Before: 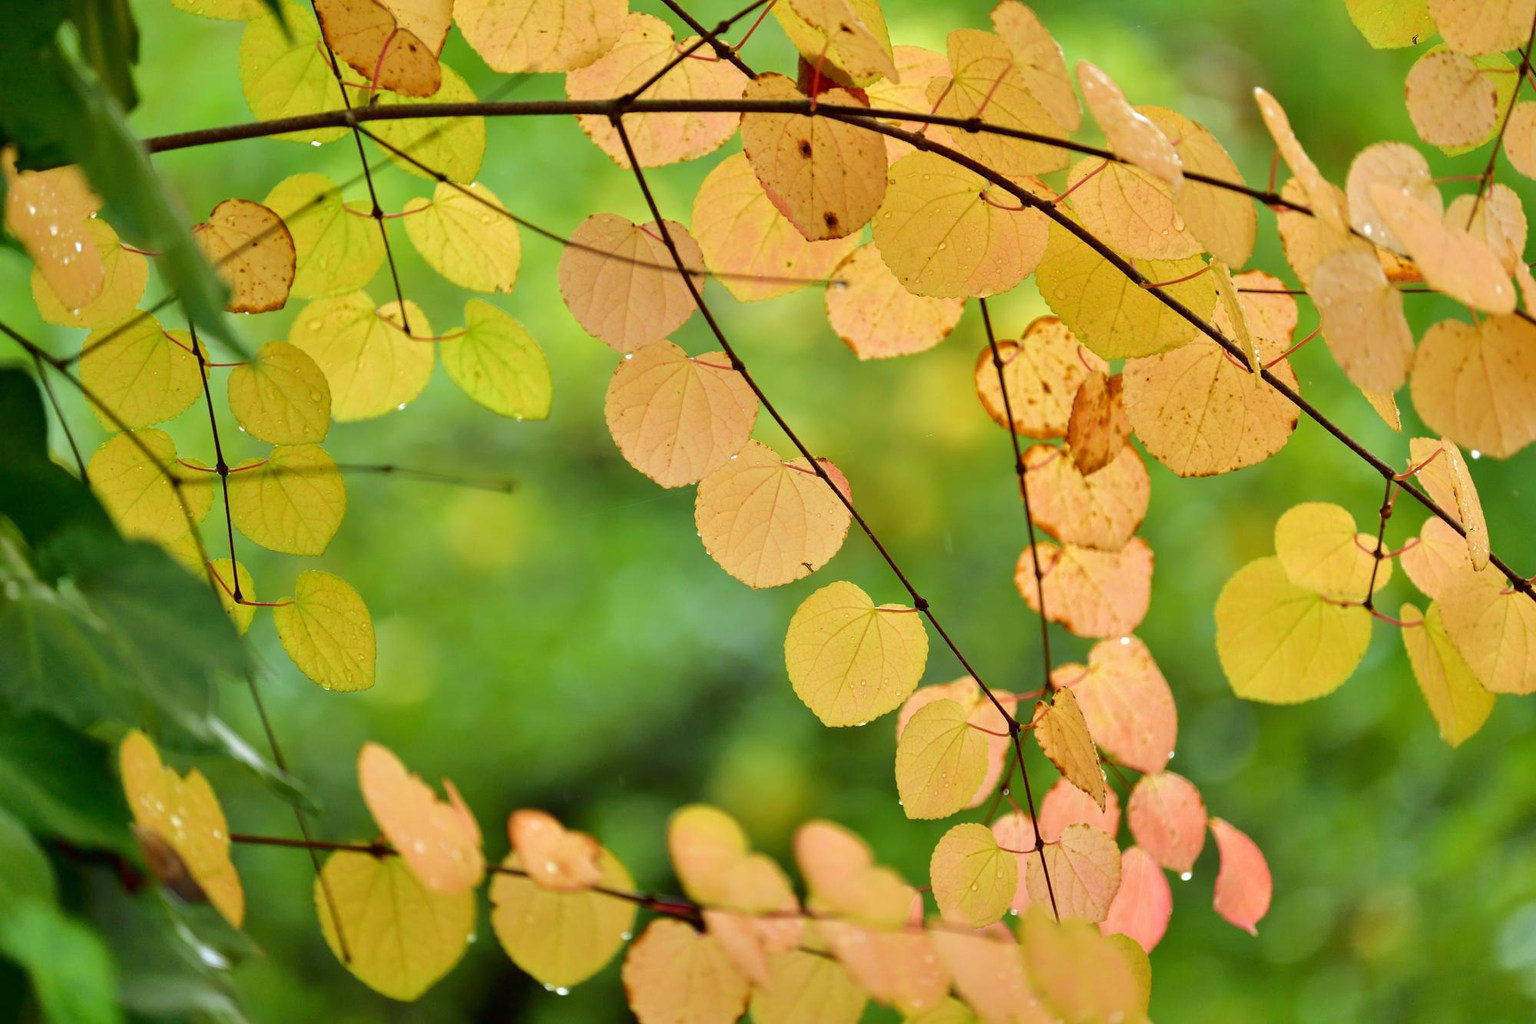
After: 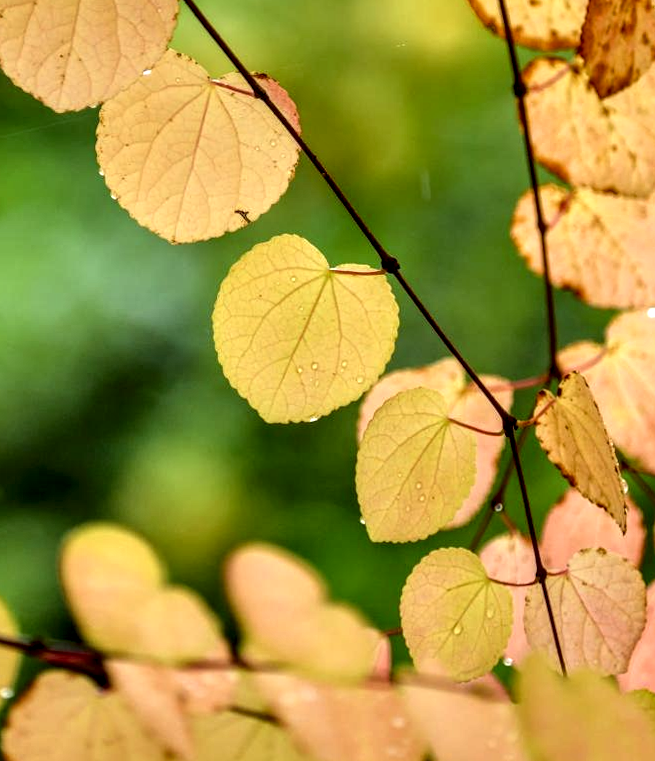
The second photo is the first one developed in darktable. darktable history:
rotate and perspective: rotation 0.174°, lens shift (vertical) 0.013, lens shift (horizontal) 0.019, shear 0.001, automatic cropping original format, crop left 0.007, crop right 0.991, crop top 0.016, crop bottom 0.997
local contrast: highlights 19%, detail 186%
crop: left 40.878%, top 39.176%, right 25.993%, bottom 3.081%
